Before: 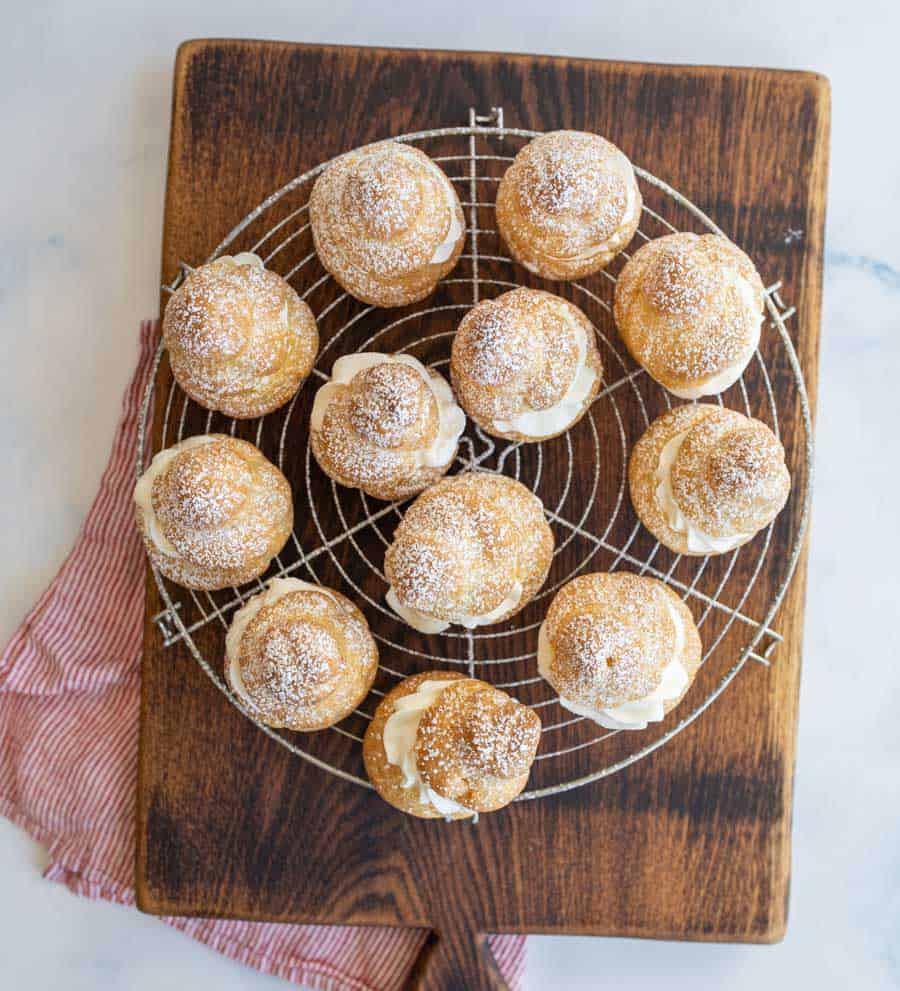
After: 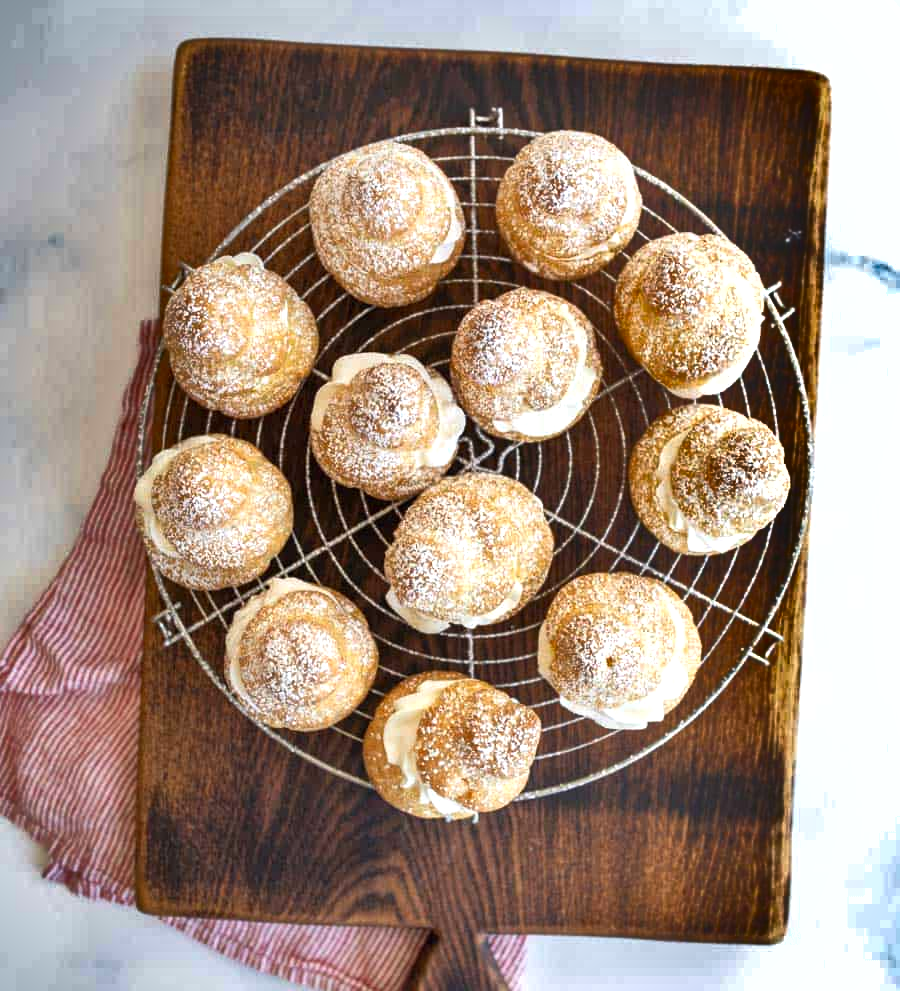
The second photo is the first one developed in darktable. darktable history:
tone equalizer: -8 EV -0.394 EV, -7 EV -0.368 EV, -6 EV -0.332 EV, -5 EV -0.259 EV, -3 EV 0.21 EV, -2 EV 0.333 EV, -1 EV 0.395 EV, +0 EV 0.434 EV, smoothing diameter 24.97%, edges refinement/feathering 10.44, preserve details guided filter
shadows and highlights: shadows 20.89, highlights -82.93, soften with gaussian
